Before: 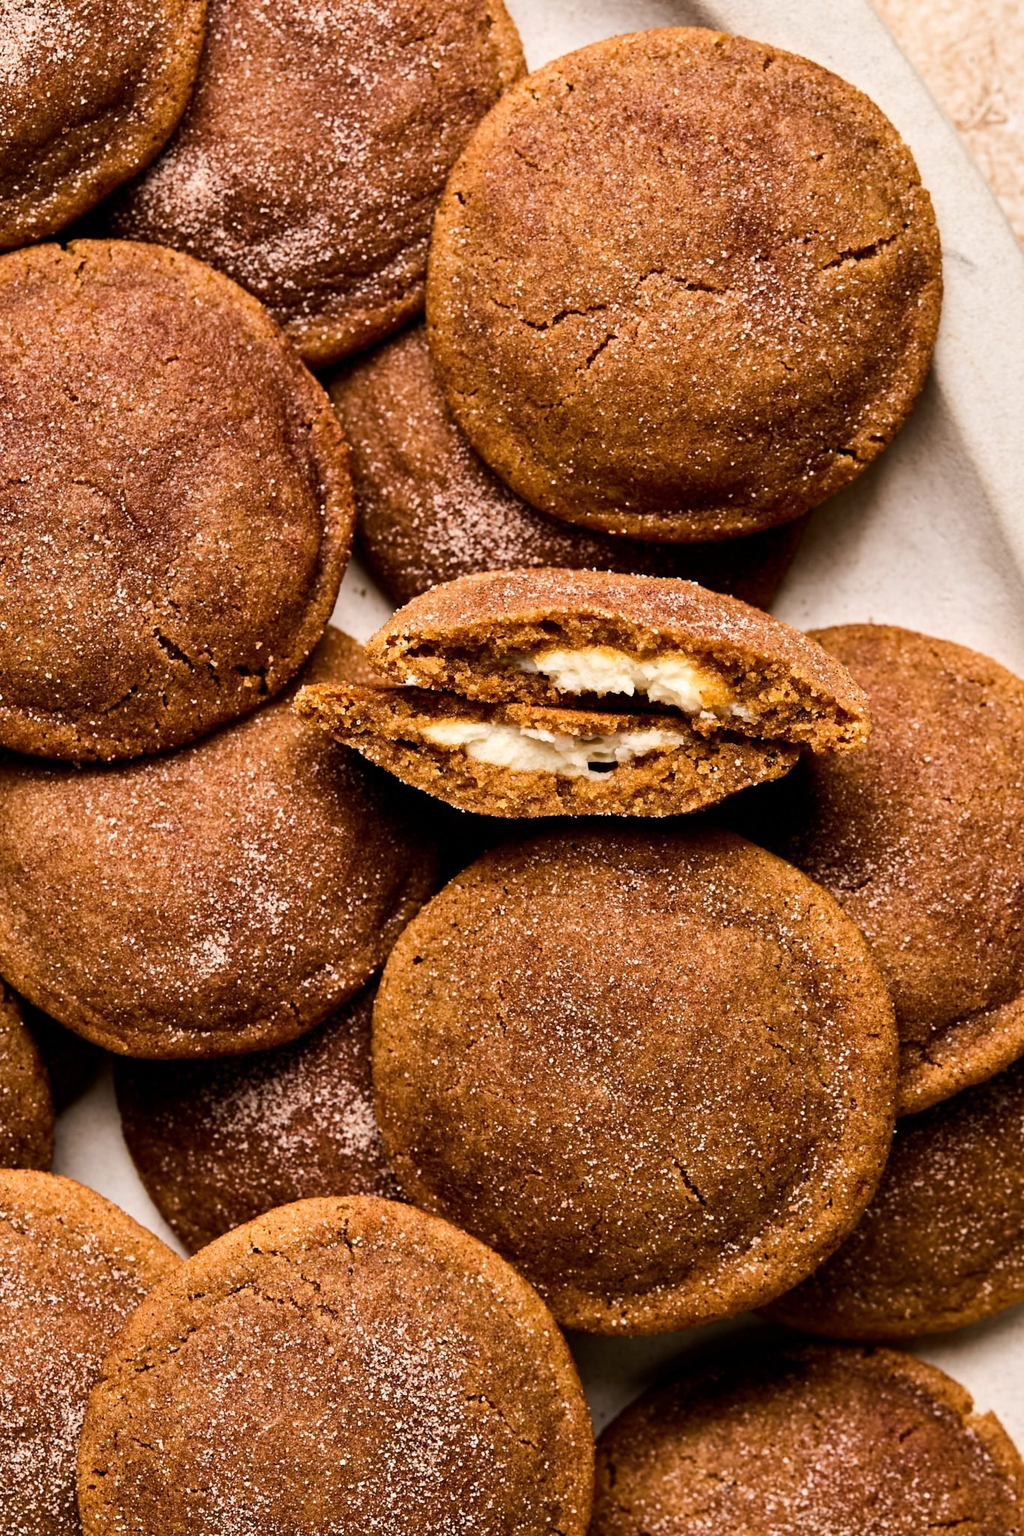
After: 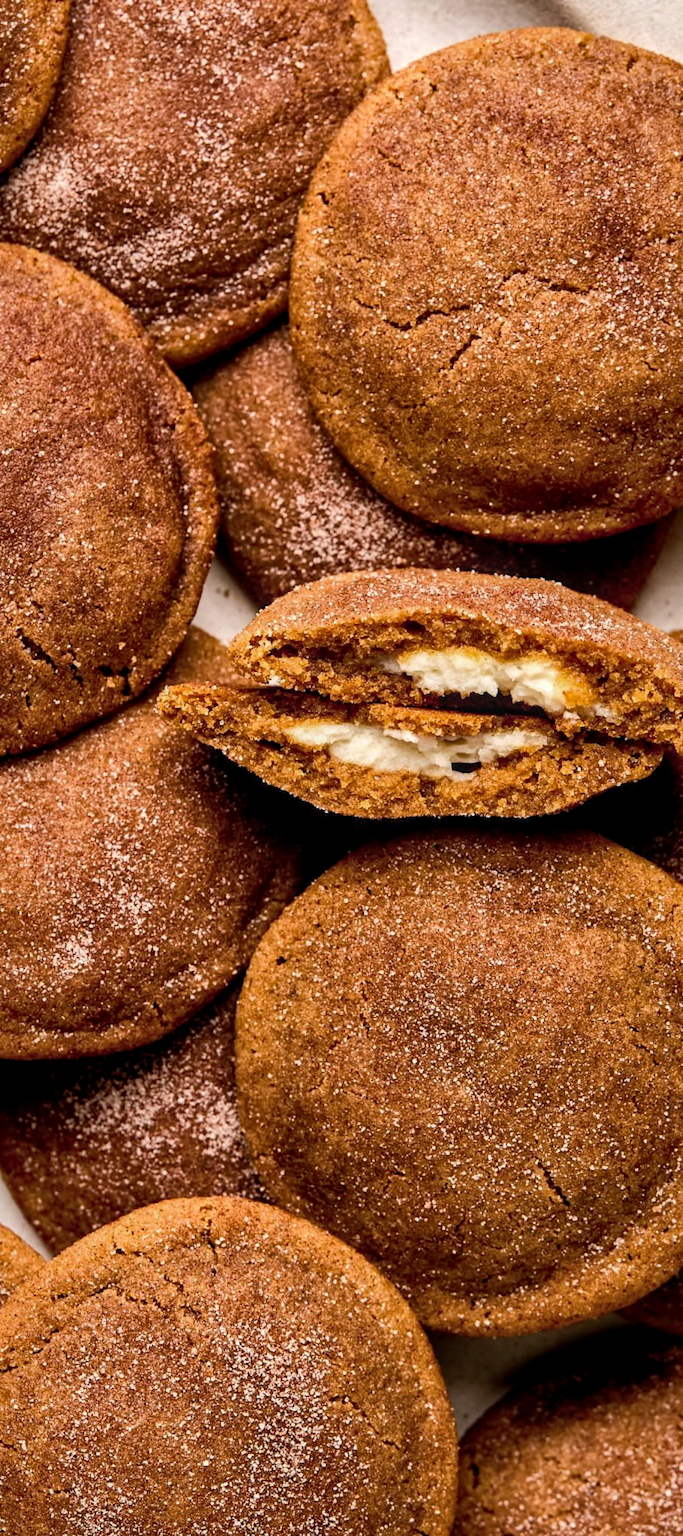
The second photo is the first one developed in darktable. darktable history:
crop and rotate: left 13.402%, right 19.888%
local contrast: on, module defaults
shadows and highlights: on, module defaults
